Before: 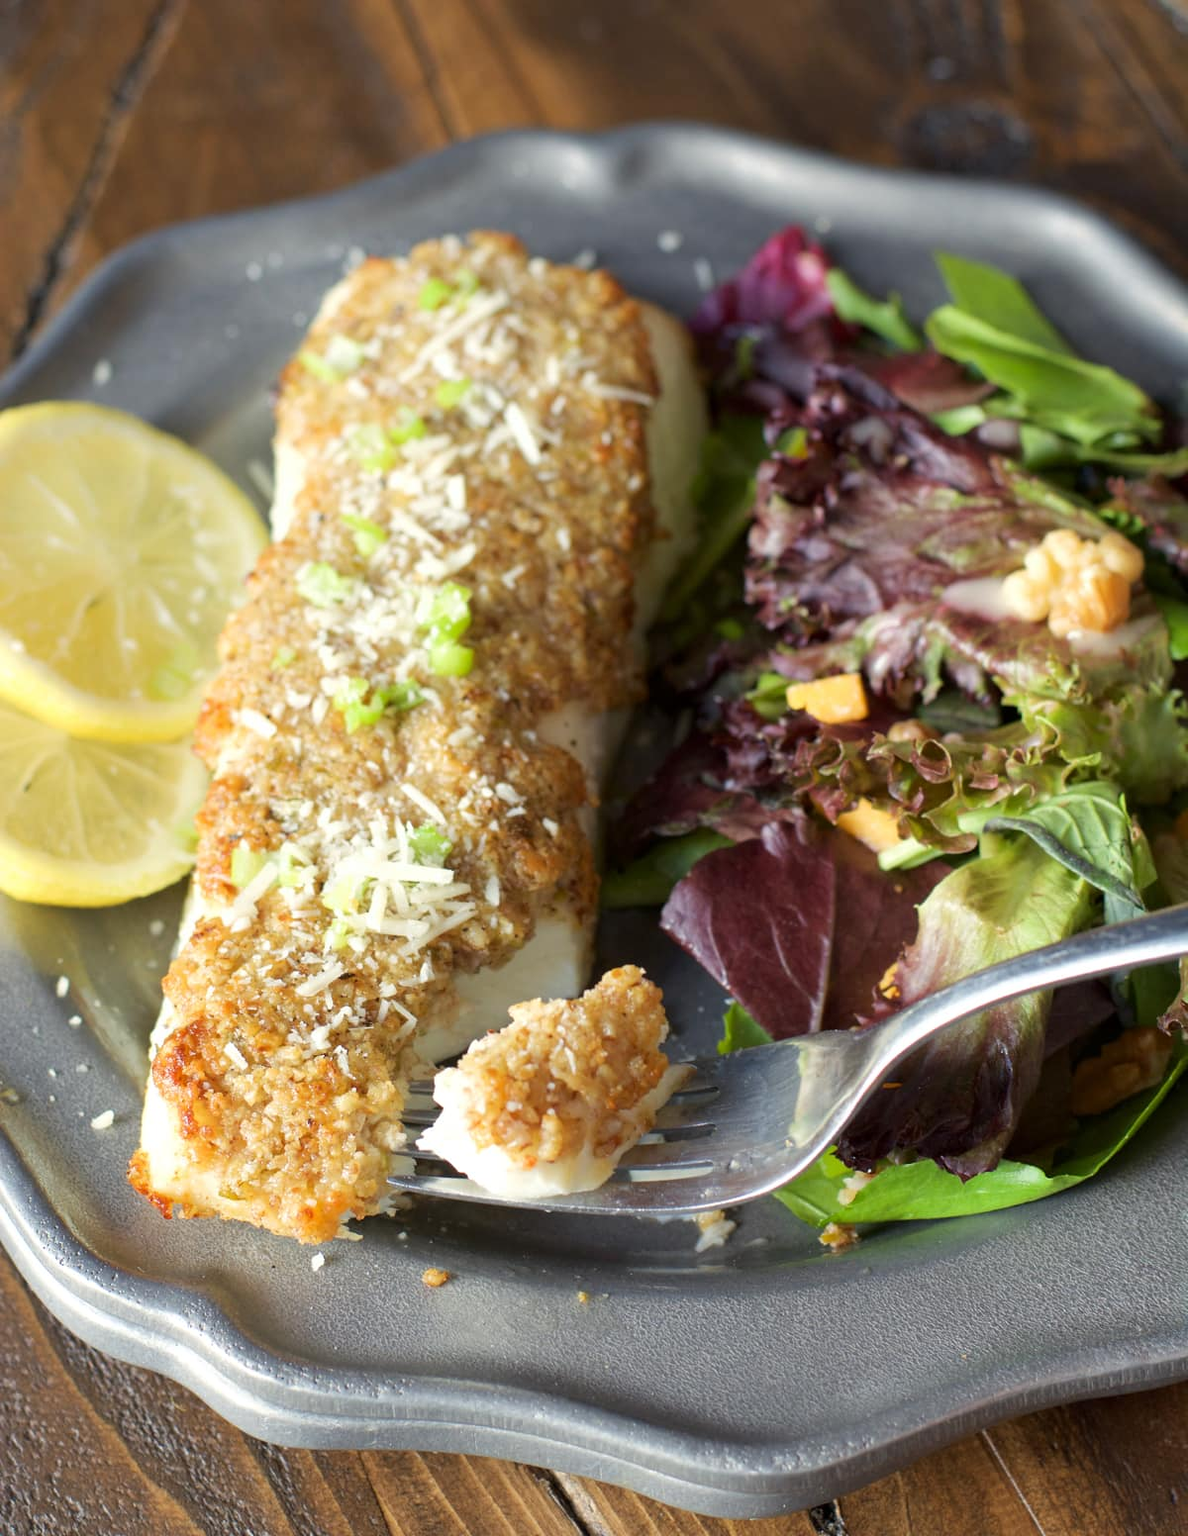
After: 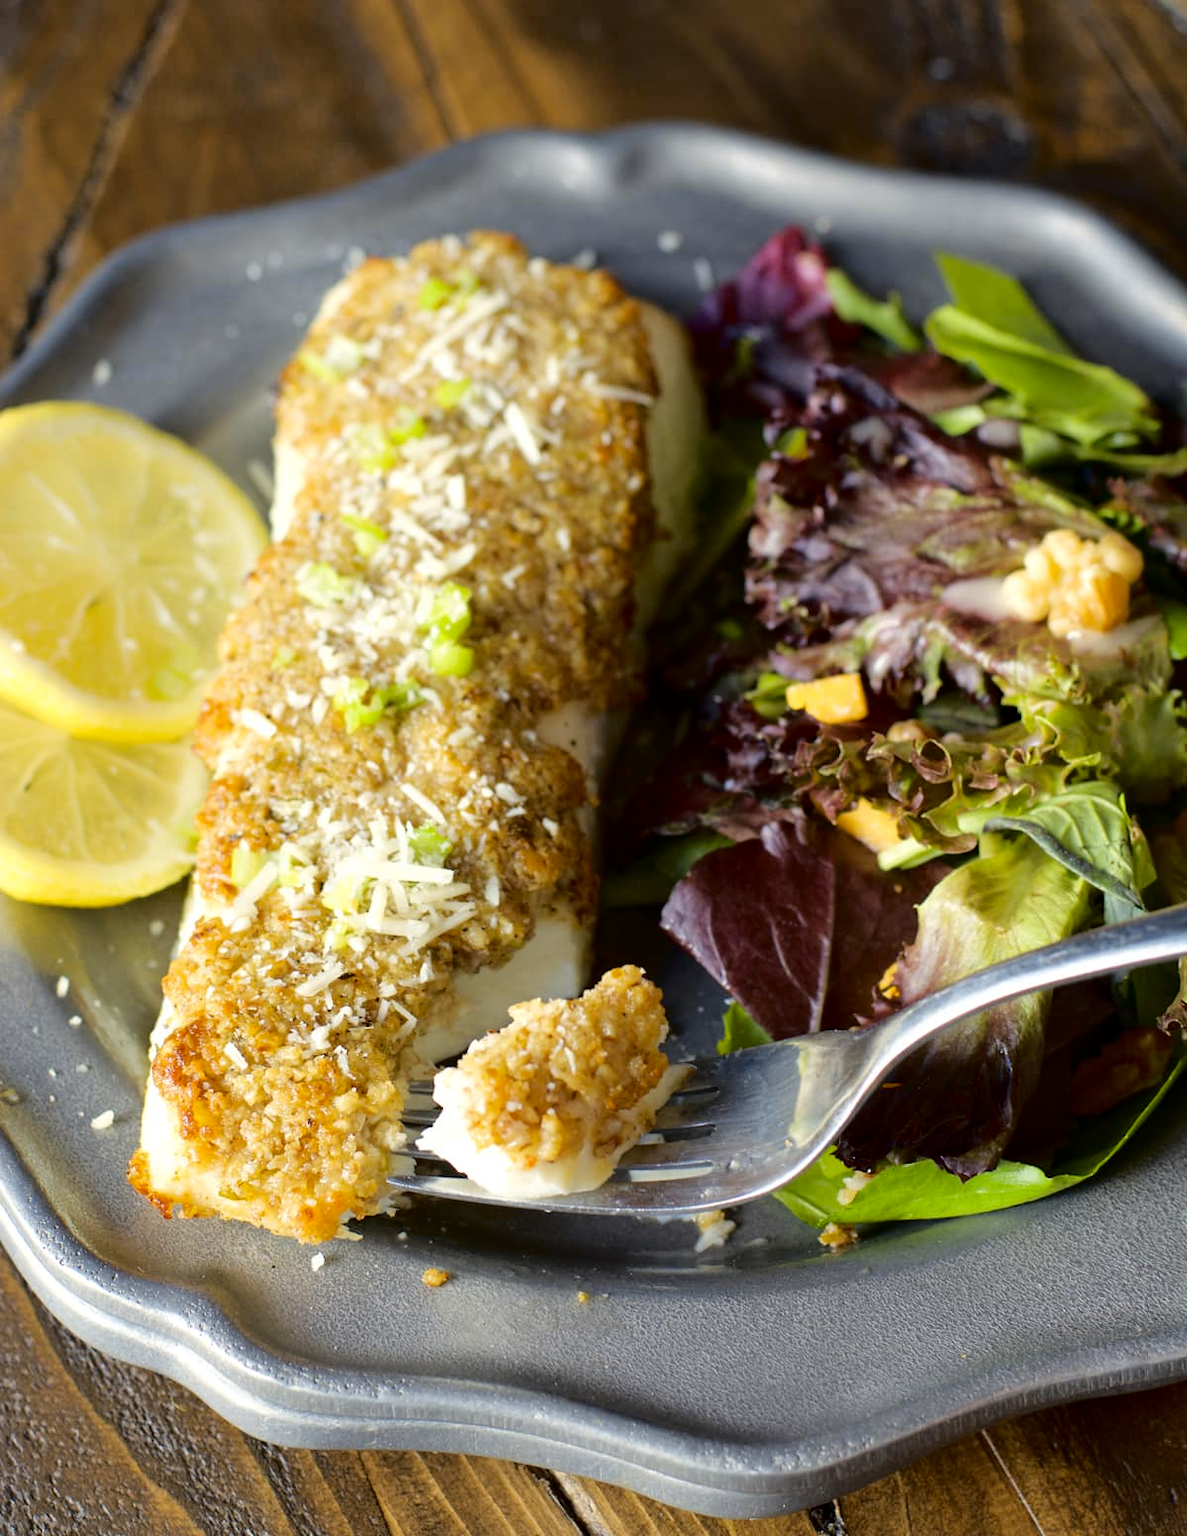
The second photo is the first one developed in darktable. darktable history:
color contrast: green-magenta contrast 0.85, blue-yellow contrast 1.25, unbound 0
fill light: exposure -2 EV, width 8.6
